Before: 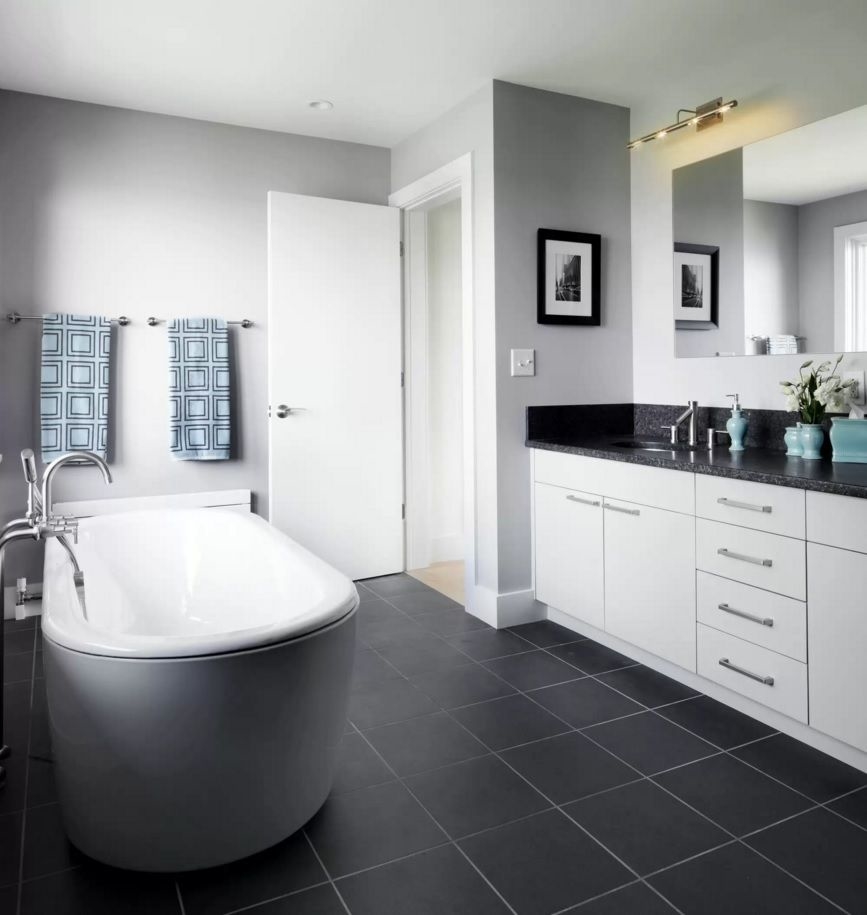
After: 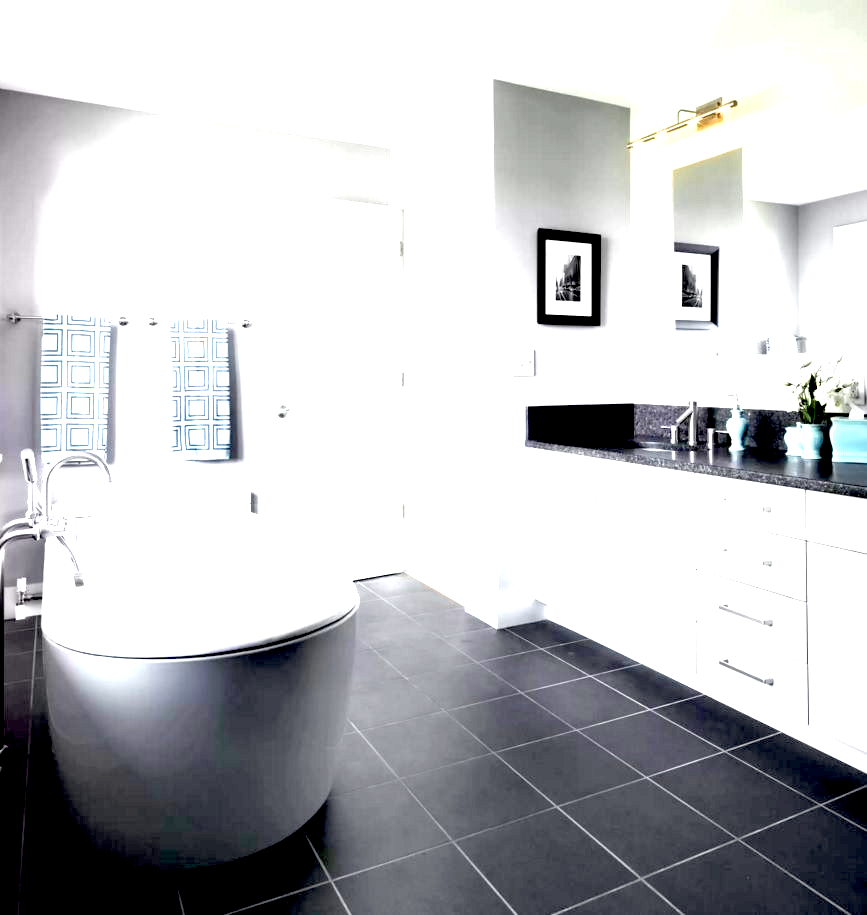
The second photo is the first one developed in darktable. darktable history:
exposure: black level correction 0.016, exposure 1.798 EV, compensate highlight preservation false
